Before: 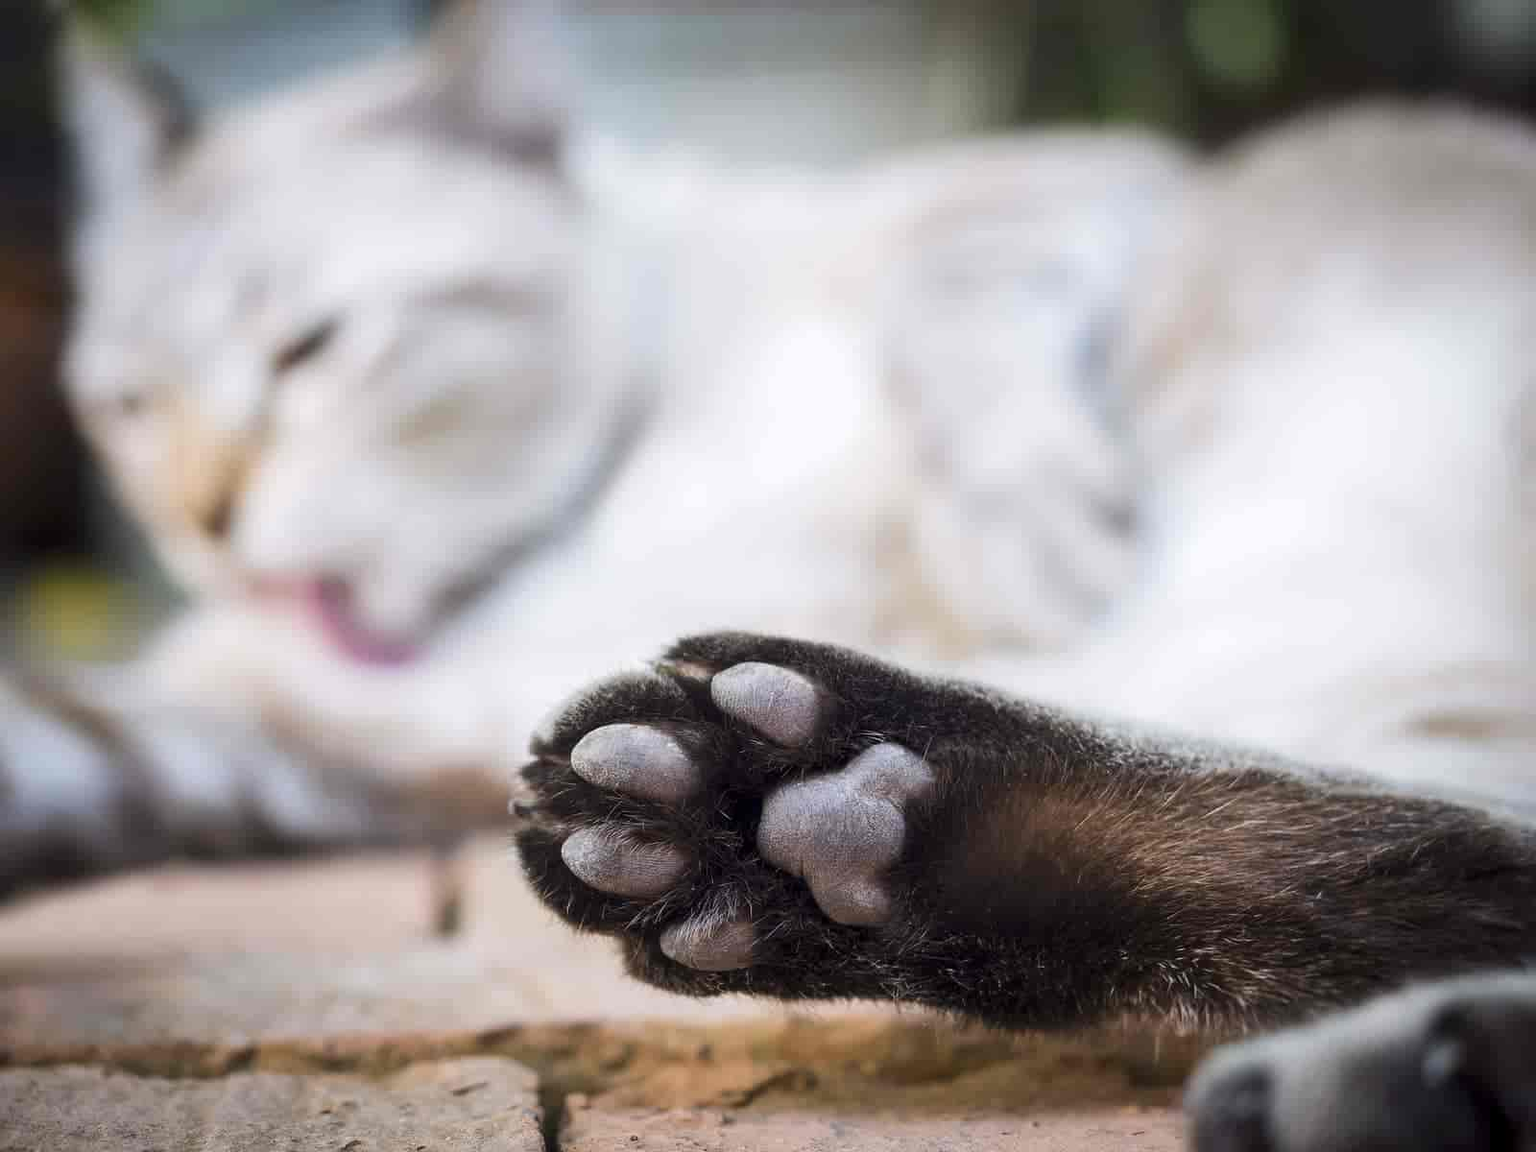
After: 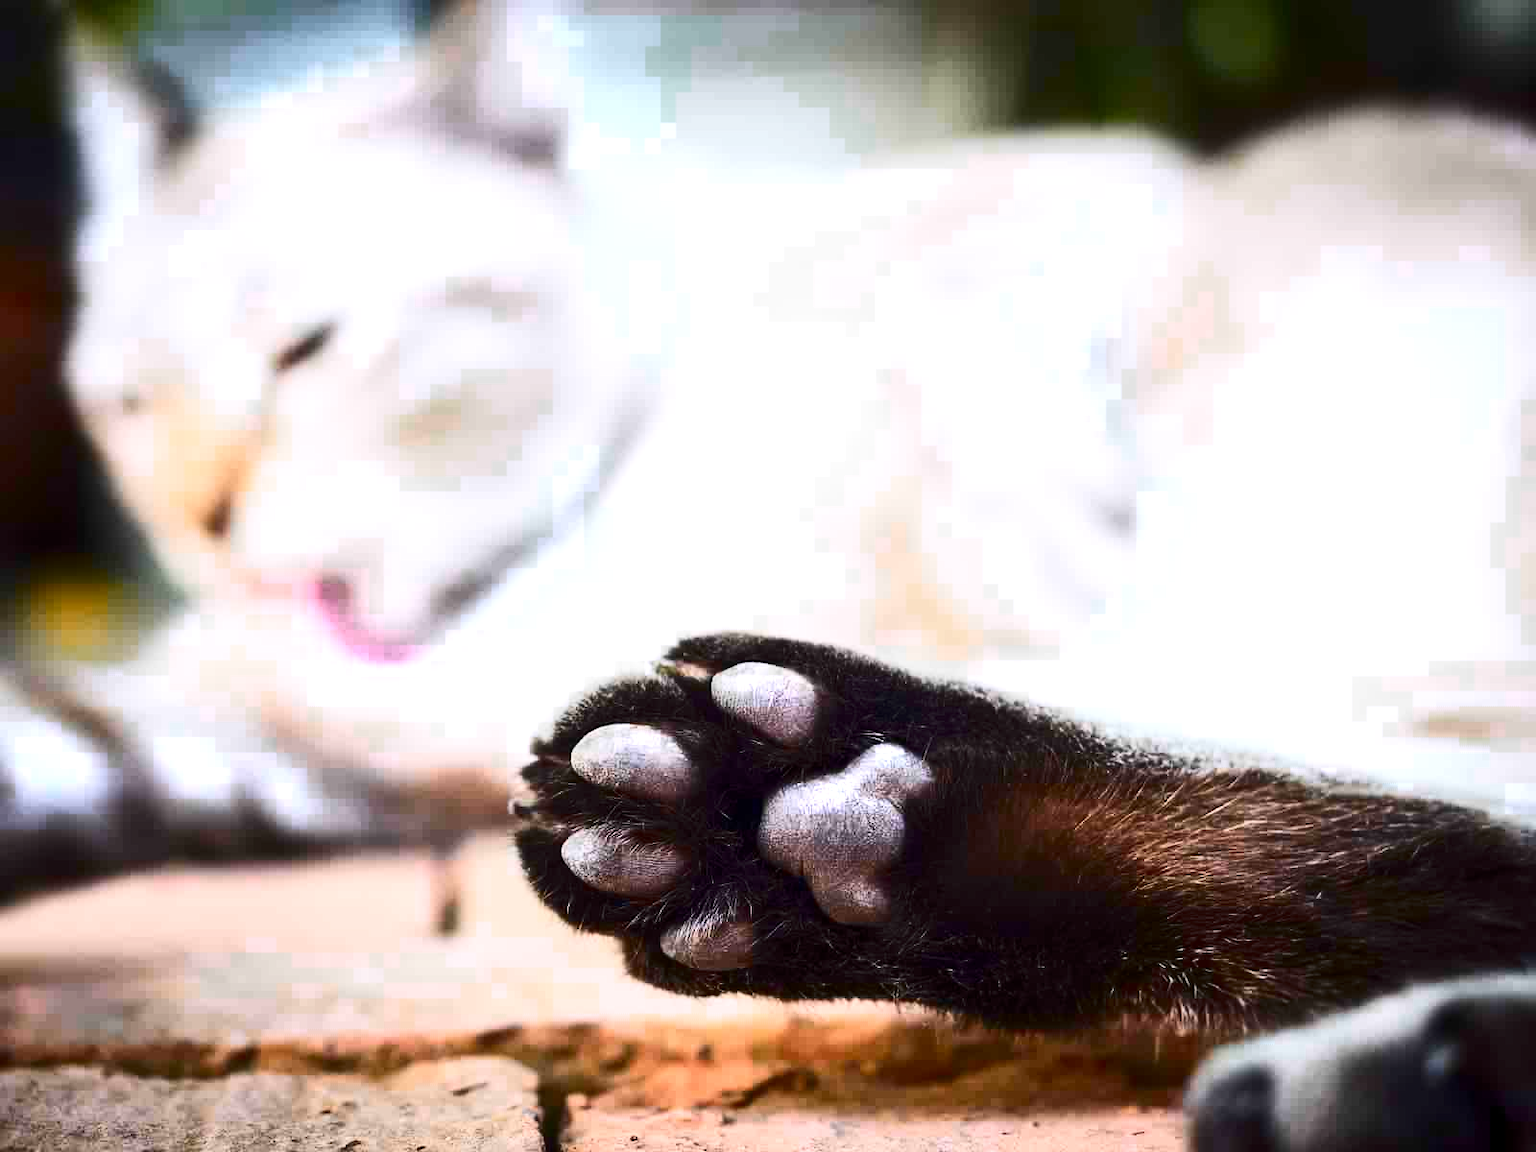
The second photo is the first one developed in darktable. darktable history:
color zones: curves: ch0 [(0.473, 0.374) (0.742, 0.784)]; ch1 [(0.354, 0.737) (0.742, 0.705)]; ch2 [(0.318, 0.421) (0.758, 0.532)]
contrast brightness saturation: contrast 0.4, brightness 0.05, saturation 0.25
